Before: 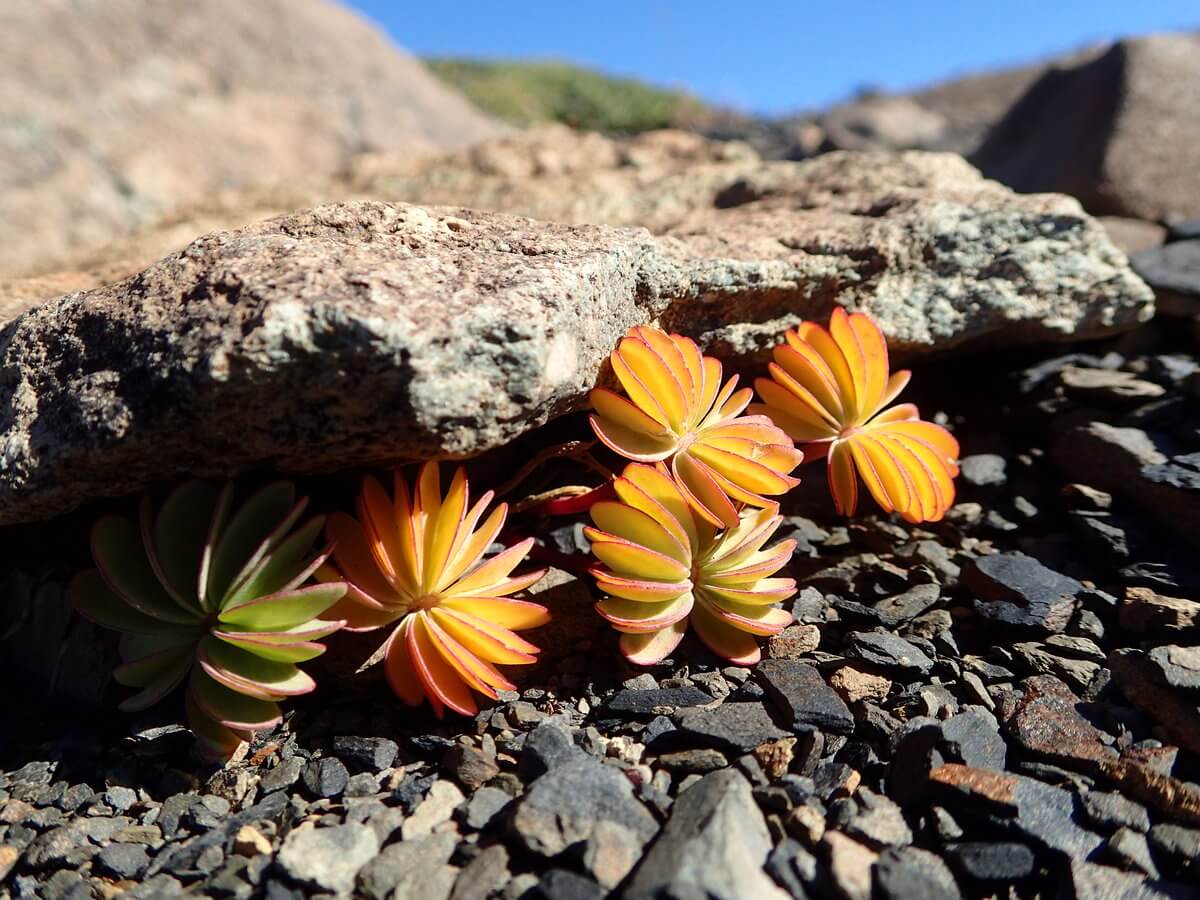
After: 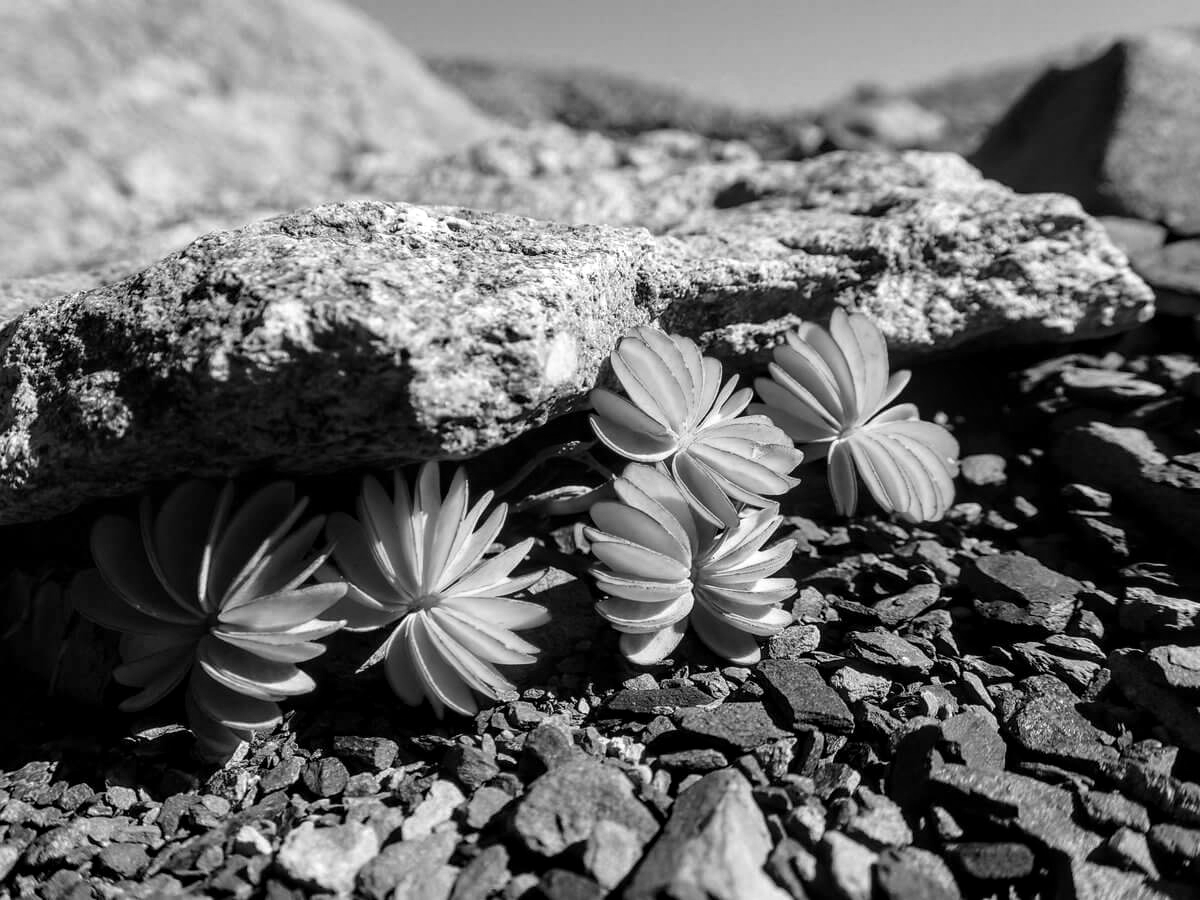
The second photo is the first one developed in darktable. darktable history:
monochrome: on, module defaults
local contrast: detail 130%
